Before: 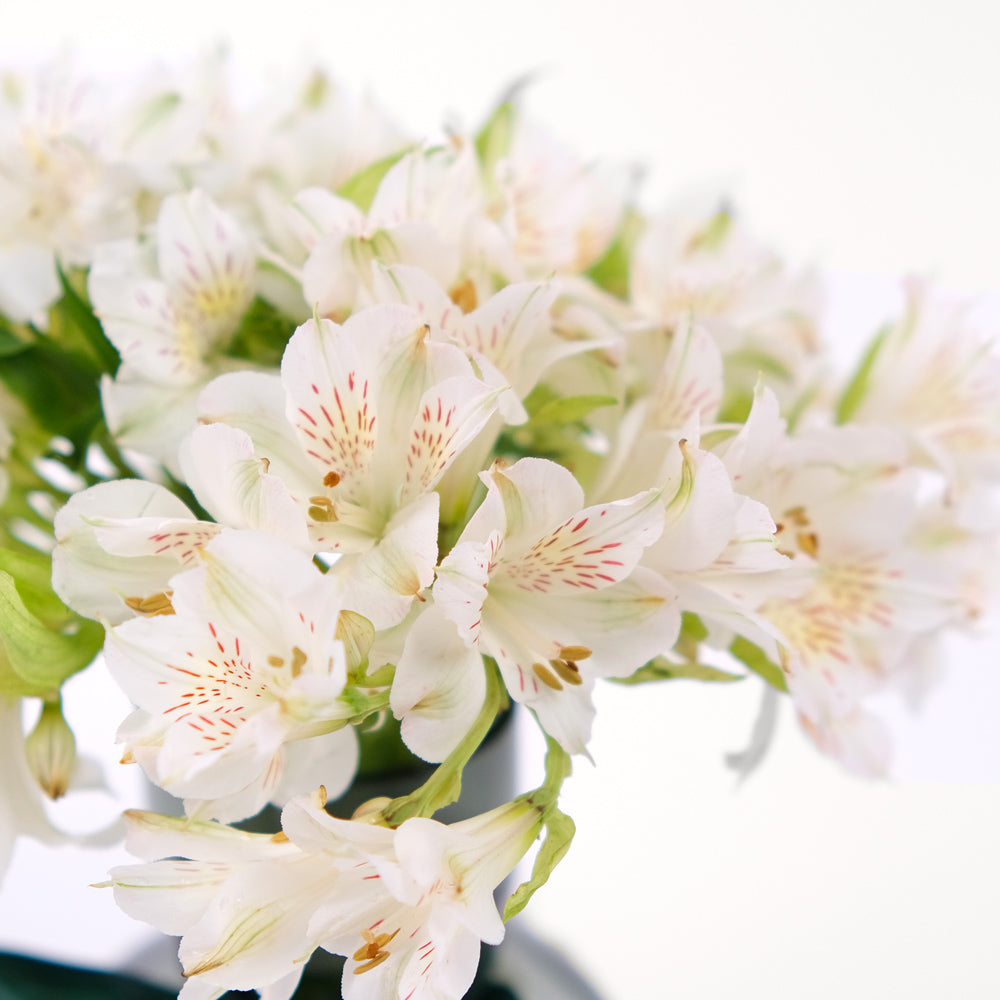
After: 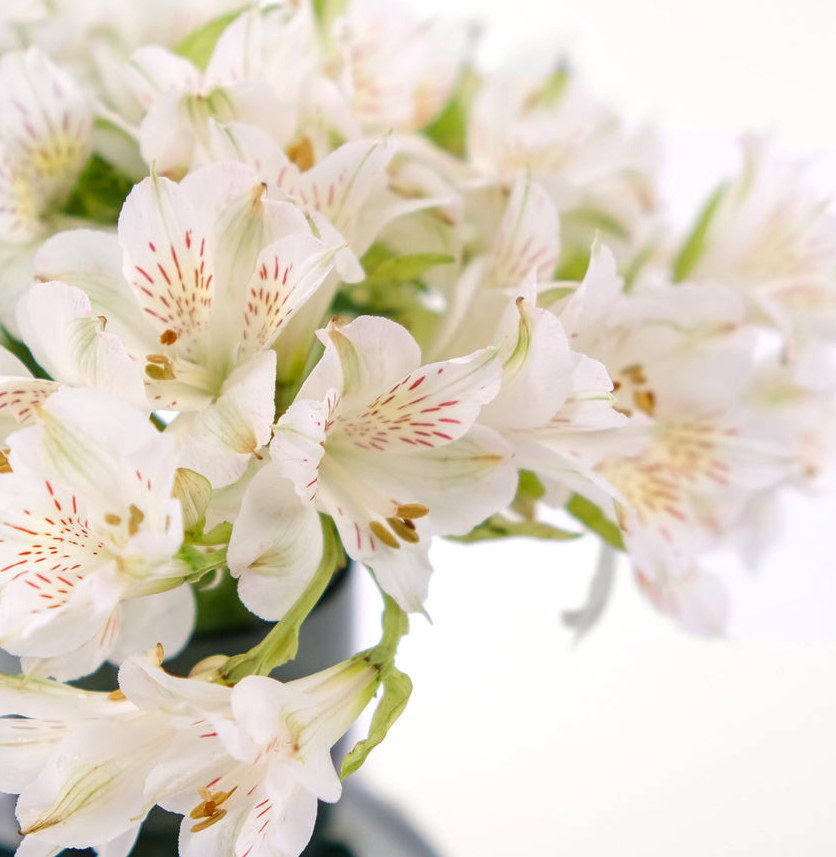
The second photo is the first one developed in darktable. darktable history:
local contrast: on, module defaults
crop: left 16.315%, top 14.246%
